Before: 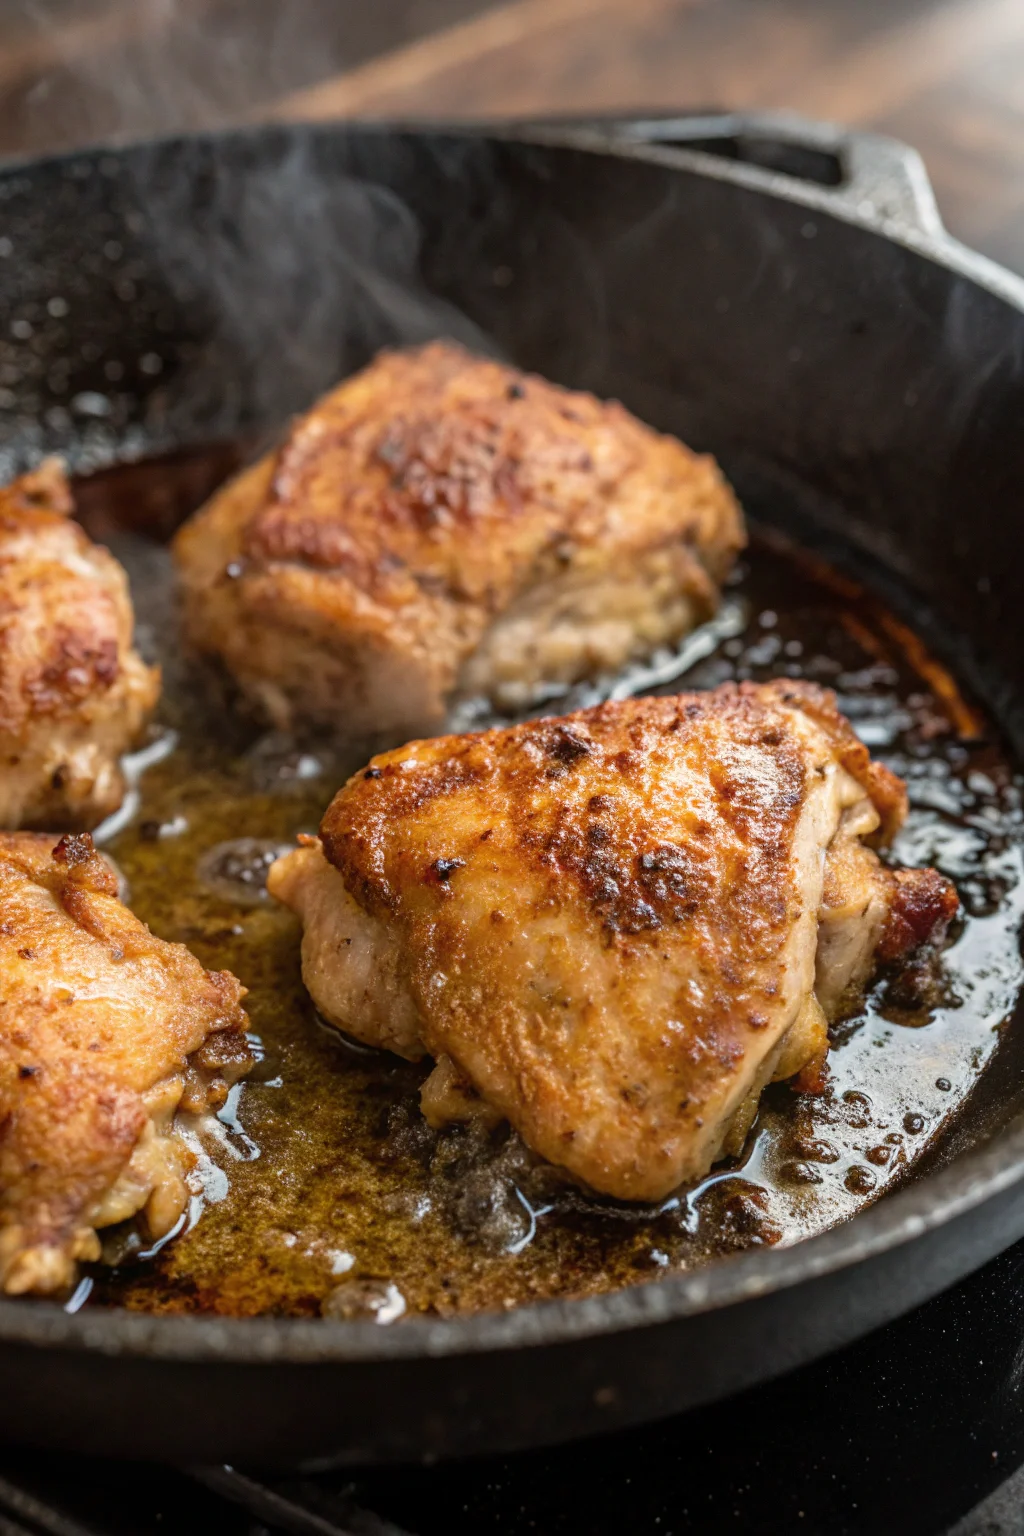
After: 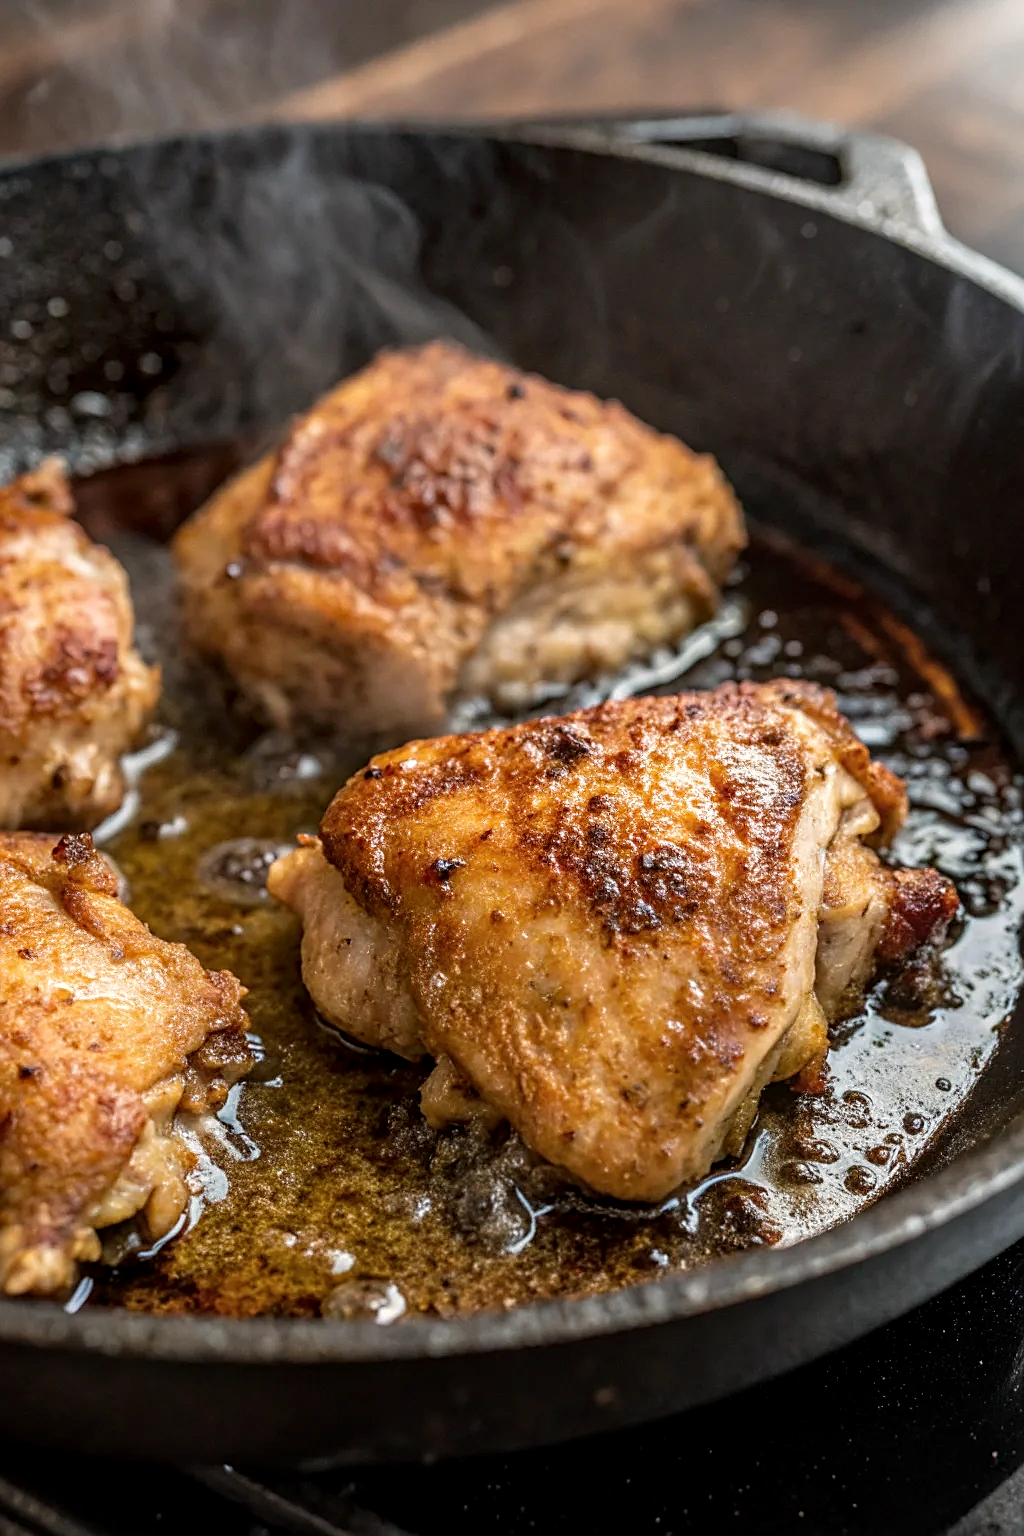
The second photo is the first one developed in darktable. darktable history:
local contrast: on, module defaults
sharpen: on, module defaults
contrast equalizer: y [[0.5 ×6], [0.5 ×6], [0.5 ×6], [0 ×6], [0, 0, 0, 0.581, 0.011, 0]], mix -0.208
